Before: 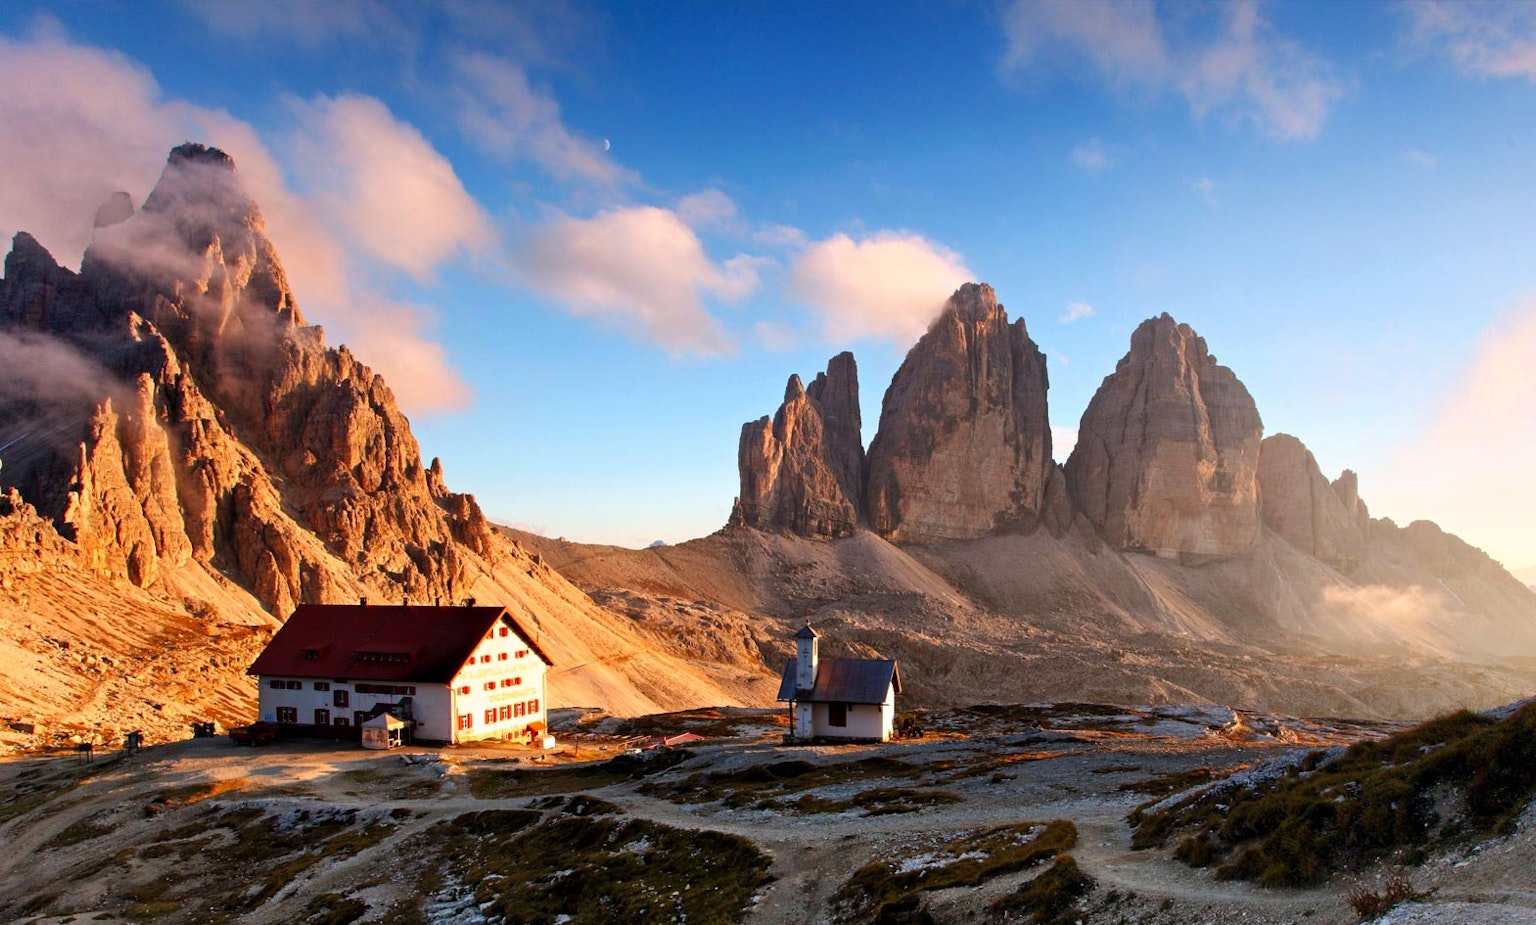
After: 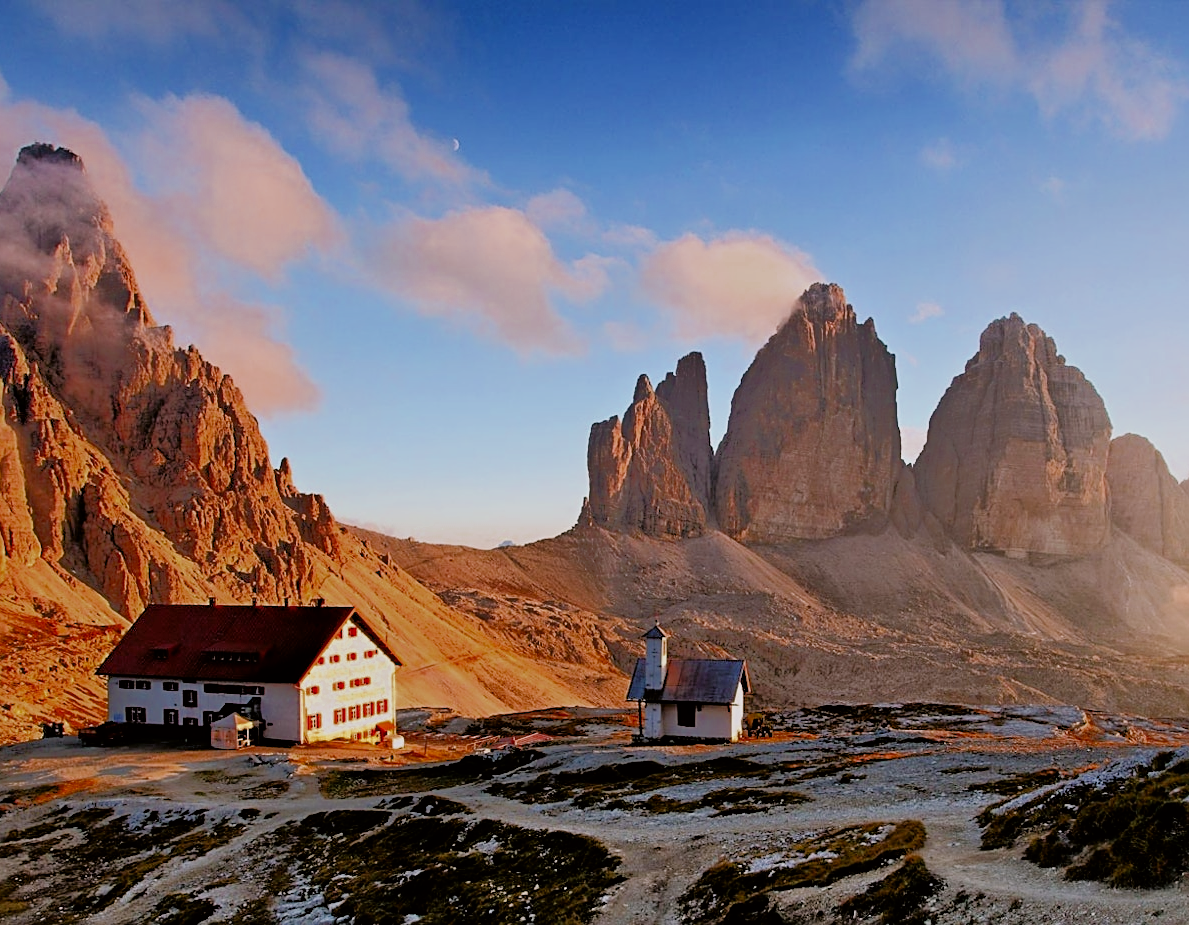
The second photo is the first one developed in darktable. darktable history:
crop: left 9.88%, right 12.664%
color zones: curves: ch0 [(0.11, 0.396) (0.195, 0.36) (0.25, 0.5) (0.303, 0.412) (0.357, 0.544) (0.75, 0.5) (0.967, 0.328)]; ch1 [(0, 0.468) (0.112, 0.512) (0.202, 0.6) (0.25, 0.5) (0.307, 0.352) (0.357, 0.544) (0.75, 0.5) (0.963, 0.524)]
sharpen: on, module defaults
filmic rgb: black relative exposure -7.65 EV, white relative exposure 4.56 EV, hardness 3.61
tone equalizer: -8 EV -0.528 EV, -7 EV -0.319 EV, -6 EV -0.083 EV, -5 EV 0.413 EV, -4 EV 0.985 EV, -3 EV 0.791 EV, -2 EV -0.01 EV, -1 EV 0.14 EV, +0 EV -0.012 EV, smoothing 1
color correction: highlights a* 3.12, highlights b* -1.55, shadows a* -0.101, shadows b* 2.52, saturation 0.98
